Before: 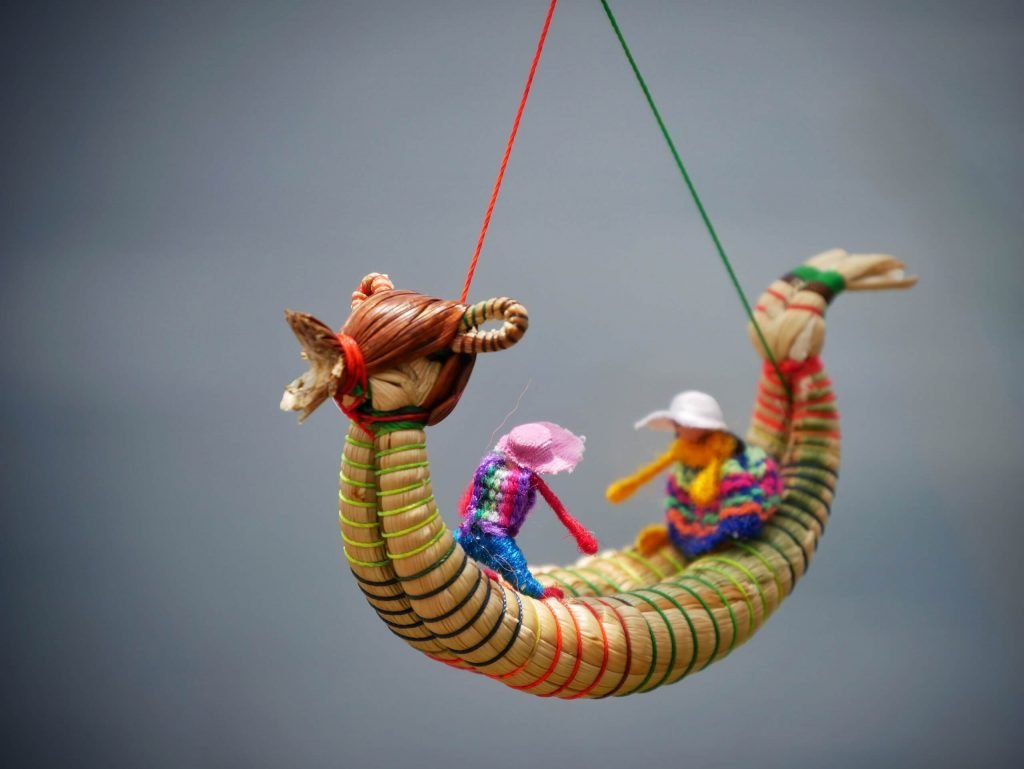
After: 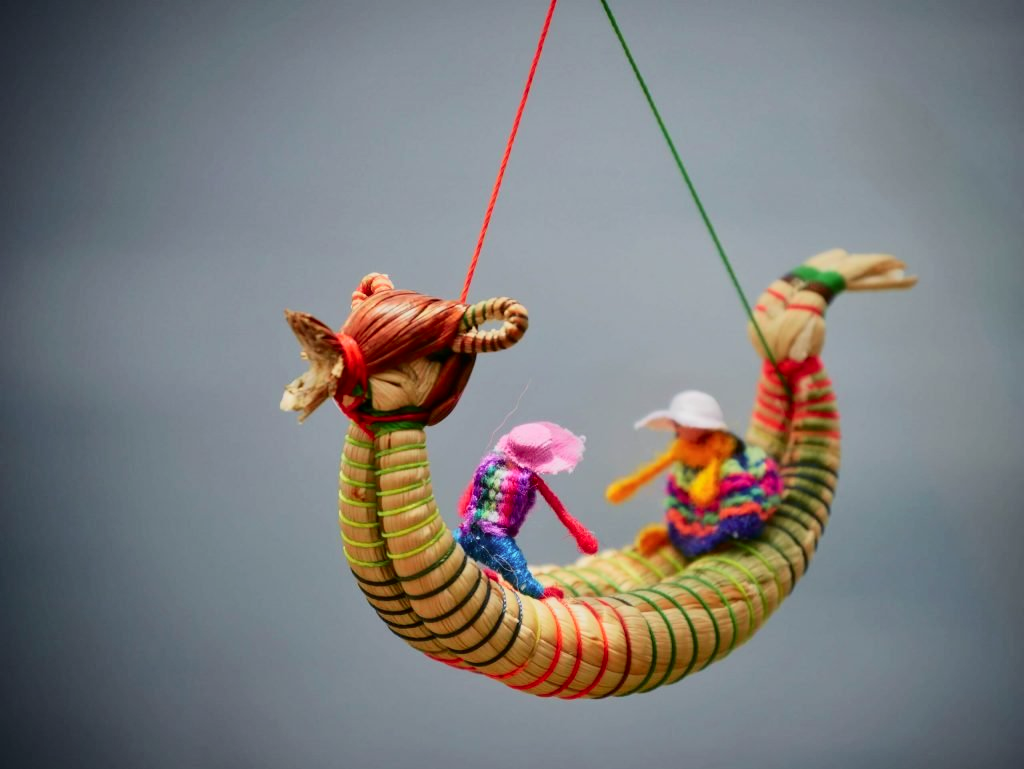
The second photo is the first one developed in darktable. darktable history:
tone curve: curves: ch0 [(0, 0) (0.091, 0.066) (0.184, 0.16) (0.491, 0.519) (0.748, 0.765) (1, 0.919)]; ch1 [(0, 0) (0.179, 0.173) (0.322, 0.32) (0.424, 0.424) (0.502, 0.5) (0.56, 0.575) (0.631, 0.675) (0.777, 0.806) (1, 1)]; ch2 [(0, 0) (0.434, 0.447) (0.497, 0.498) (0.539, 0.566) (0.676, 0.691) (1, 1)], color space Lab, independent channels, preserve colors none
